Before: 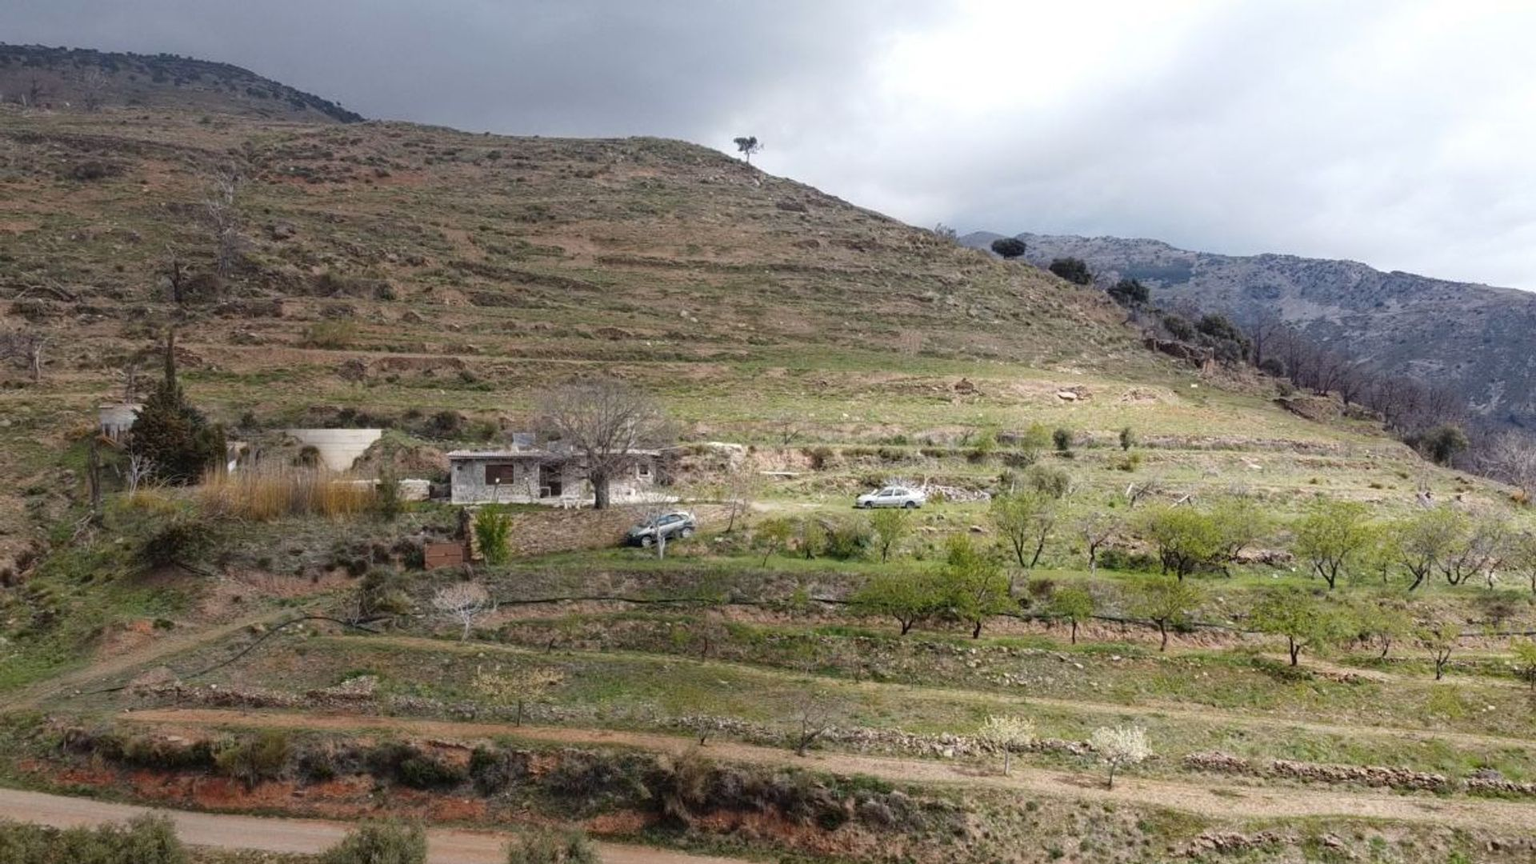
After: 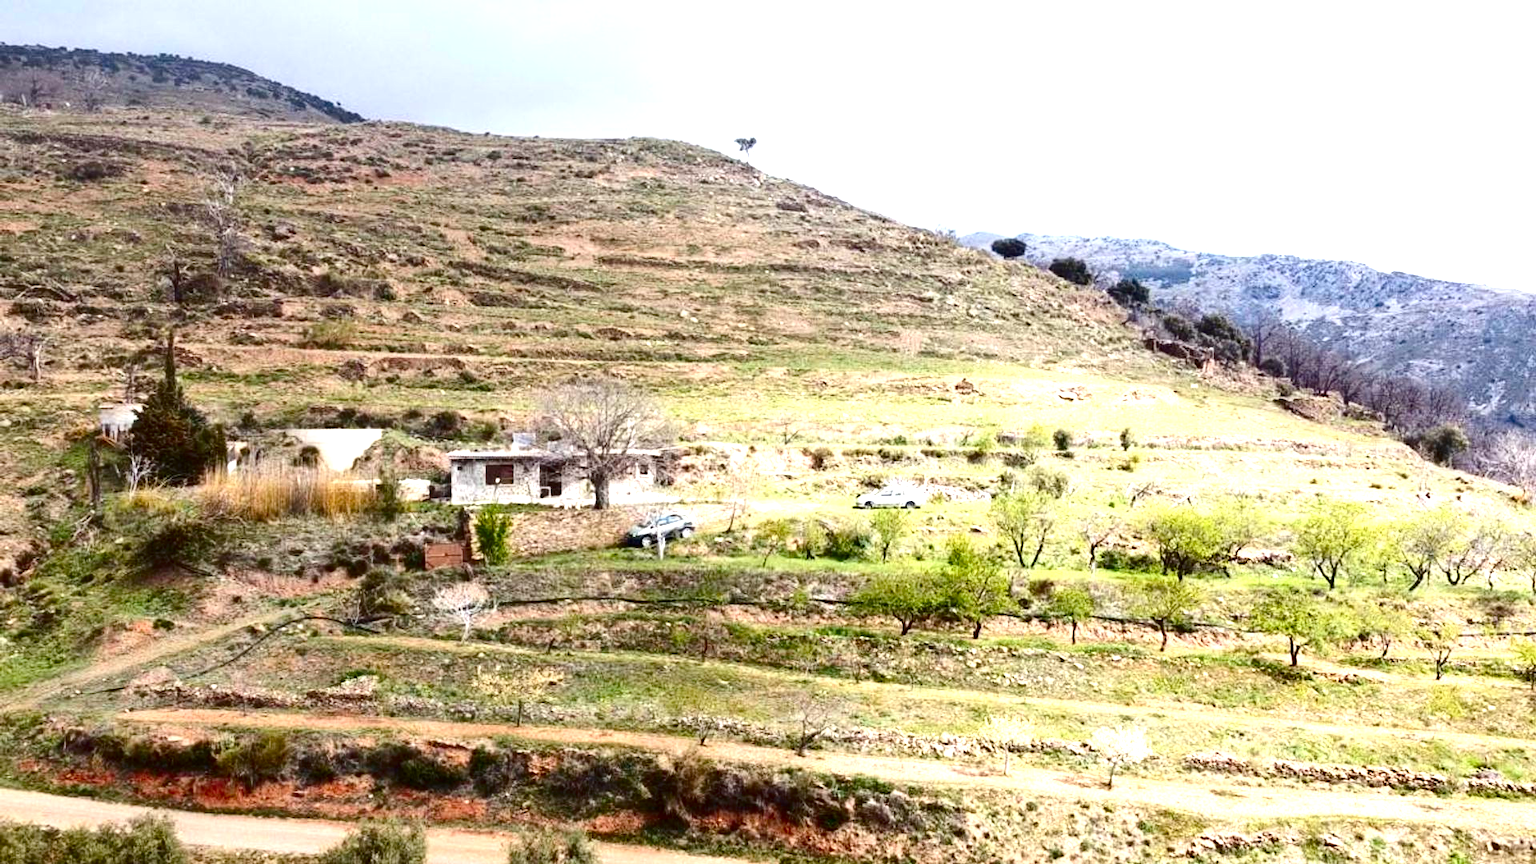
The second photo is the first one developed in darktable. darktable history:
contrast brightness saturation: contrast 0.242, brightness -0.233, saturation 0.145
shadows and highlights: shadows 25.96, highlights -24.45
exposure: black level correction 0, exposure 1.619 EV, compensate highlight preservation false
color balance rgb: power › chroma 0.275%, power › hue 24.25°, perceptual saturation grading › global saturation 20%, perceptual saturation grading › highlights -25.806%, perceptual saturation grading › shadows 24.562%
